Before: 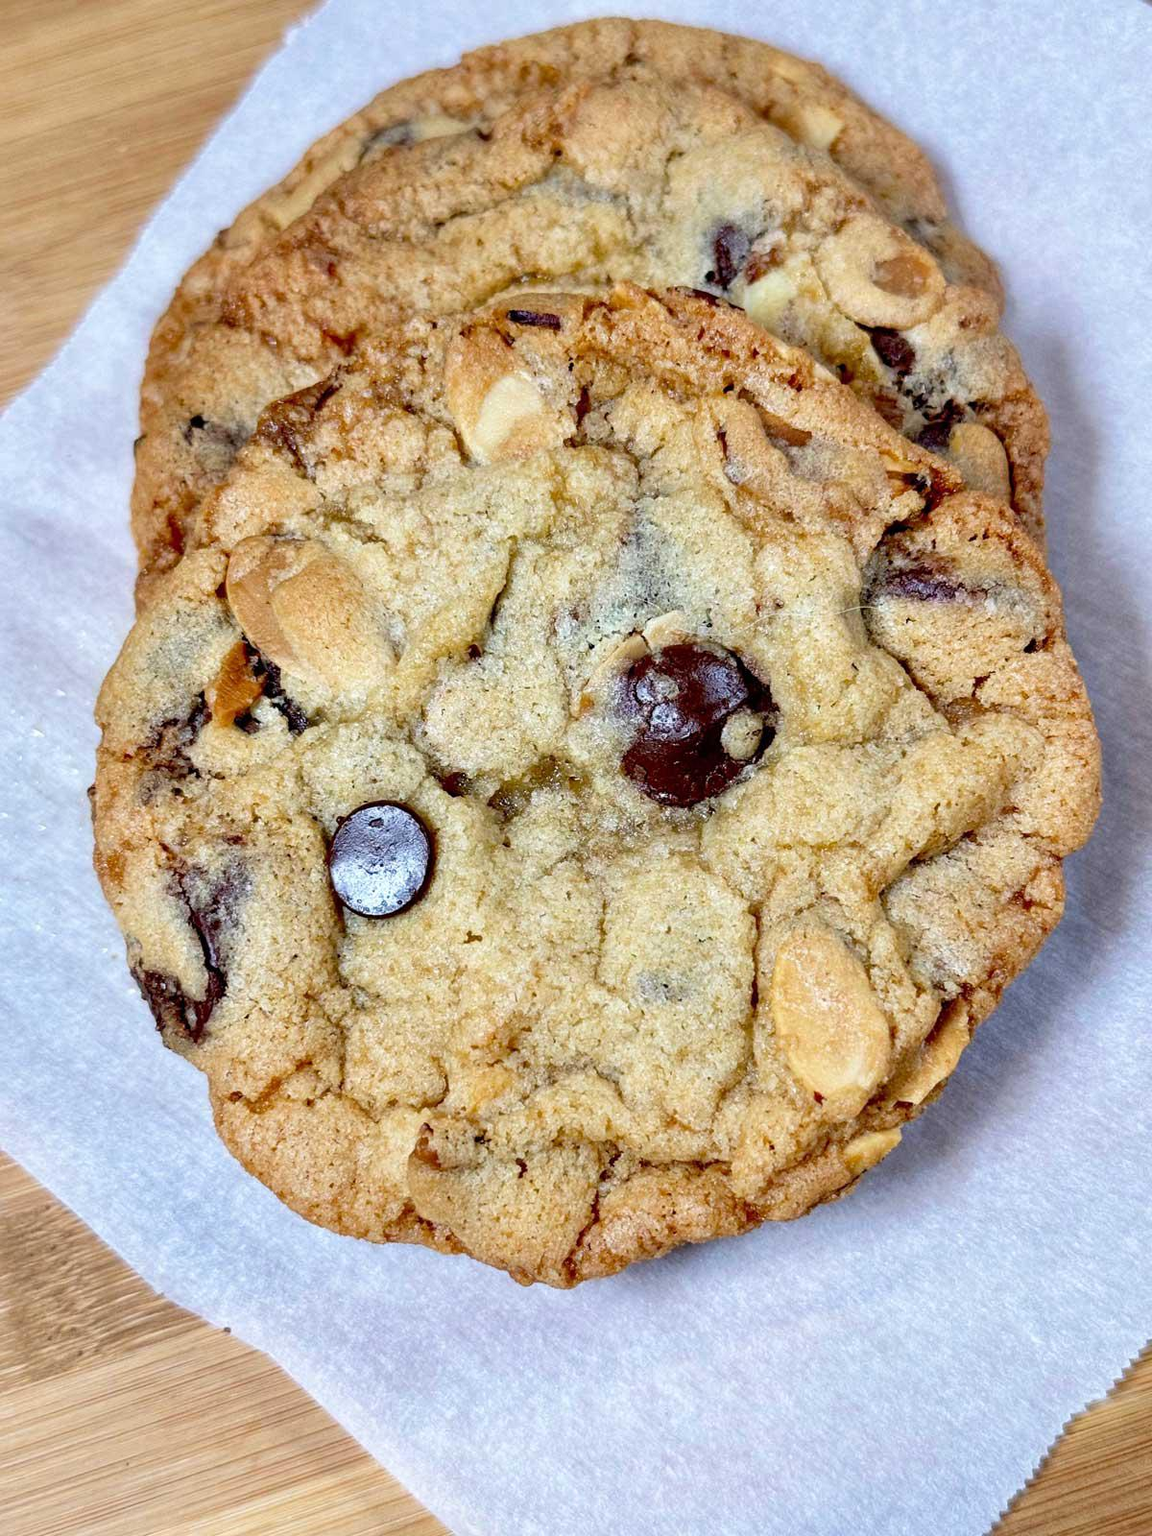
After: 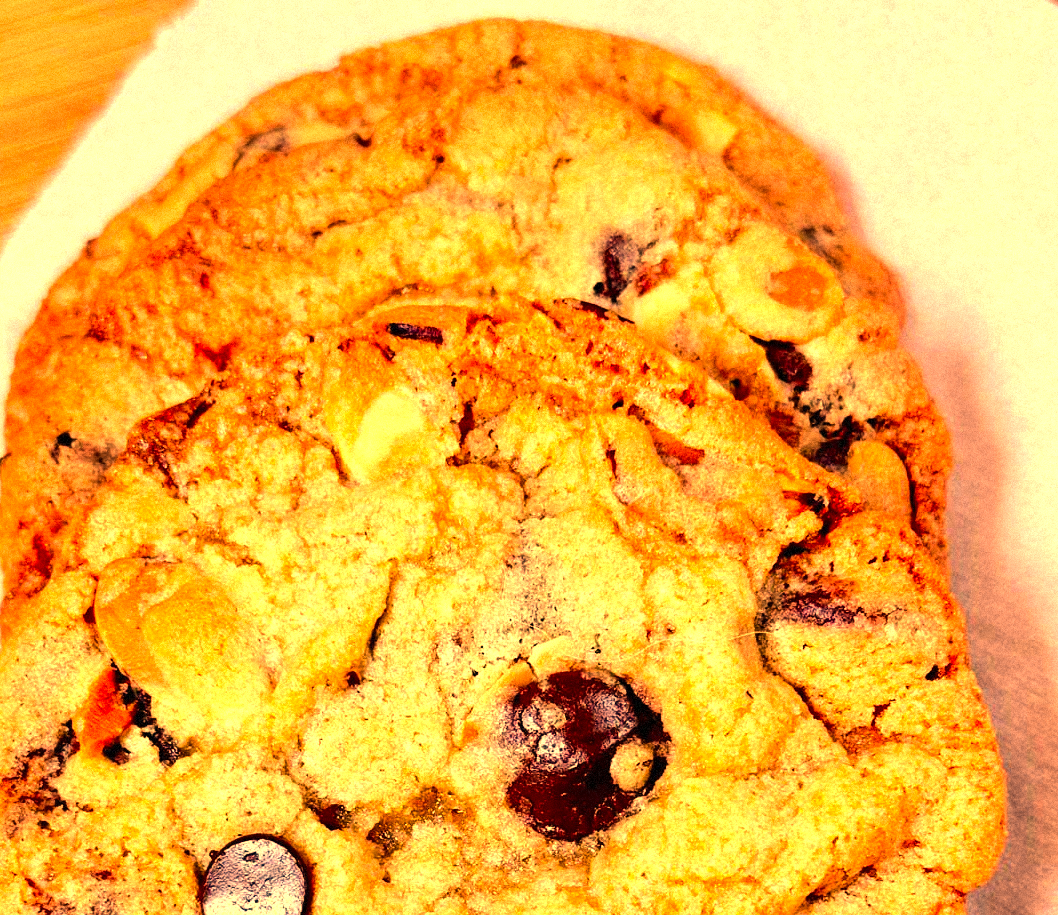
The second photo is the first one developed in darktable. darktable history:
color correction: saturation 1.32
white balance: red 1.467, blue 0.684
grain: mid-tones bias 0%
crop and rotate: left 11.812%, bottom 42.776%
tone equalizer: -8 EV -0.75 EV, -7 EV -0.7 EV, -6 EV -0.6 EV, -5 EV -0.4 EV, -3 EV 0.4 EV, -2 EV 0.6 EV, -1 EV 0.7 EV, +0 EV 0.75 EV, edges refinement/feathering 500, mask exposure compensation -1.57 EV, preserve details no
